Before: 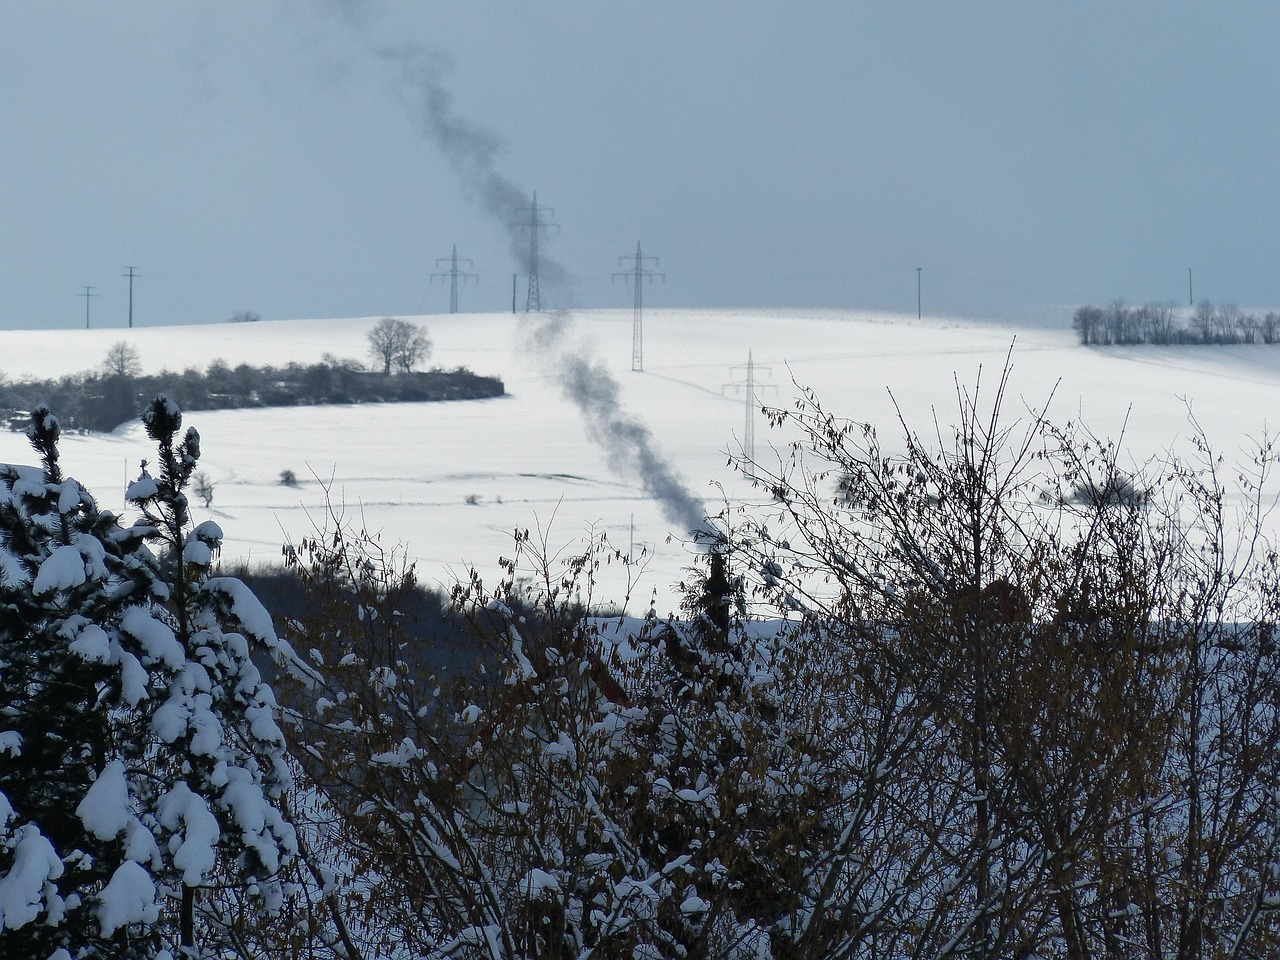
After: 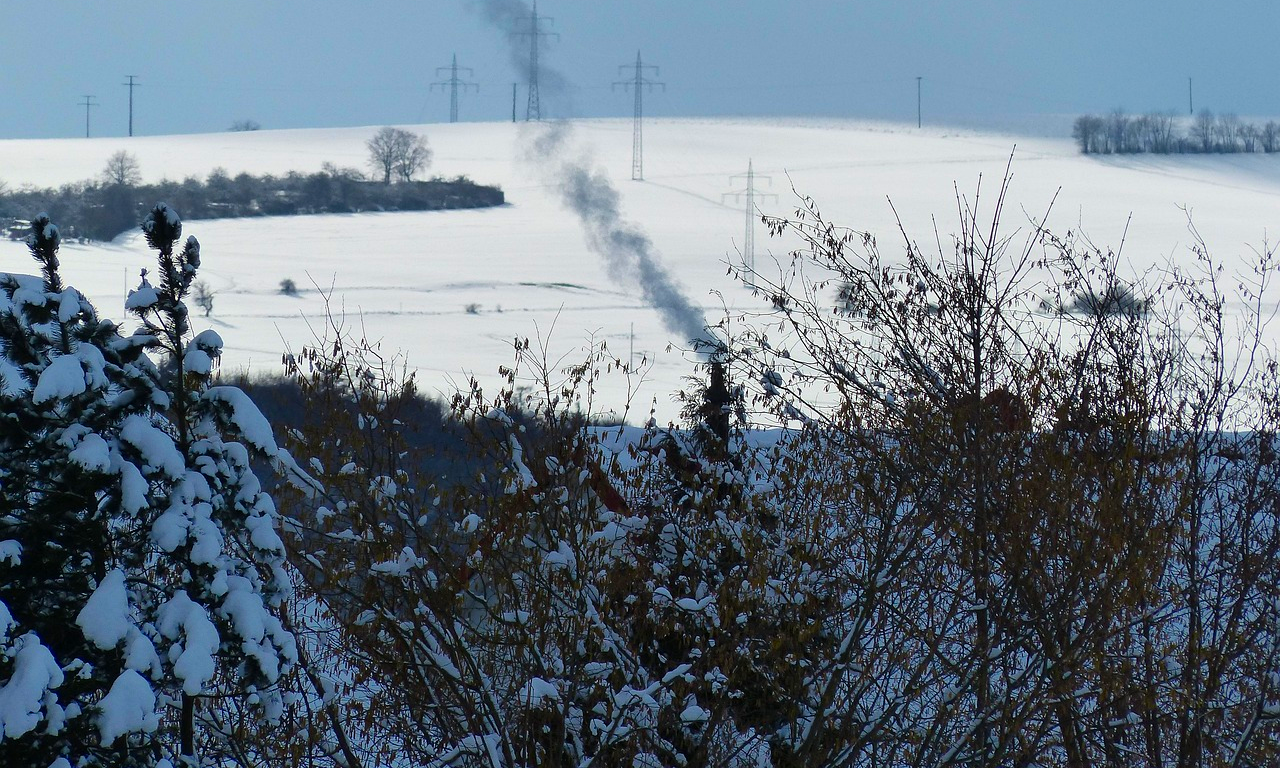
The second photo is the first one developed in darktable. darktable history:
crop and rotate: top 19.998%
color balance rgb: perceptual saturation grading › global saturation 30%, global vibrance 30%
